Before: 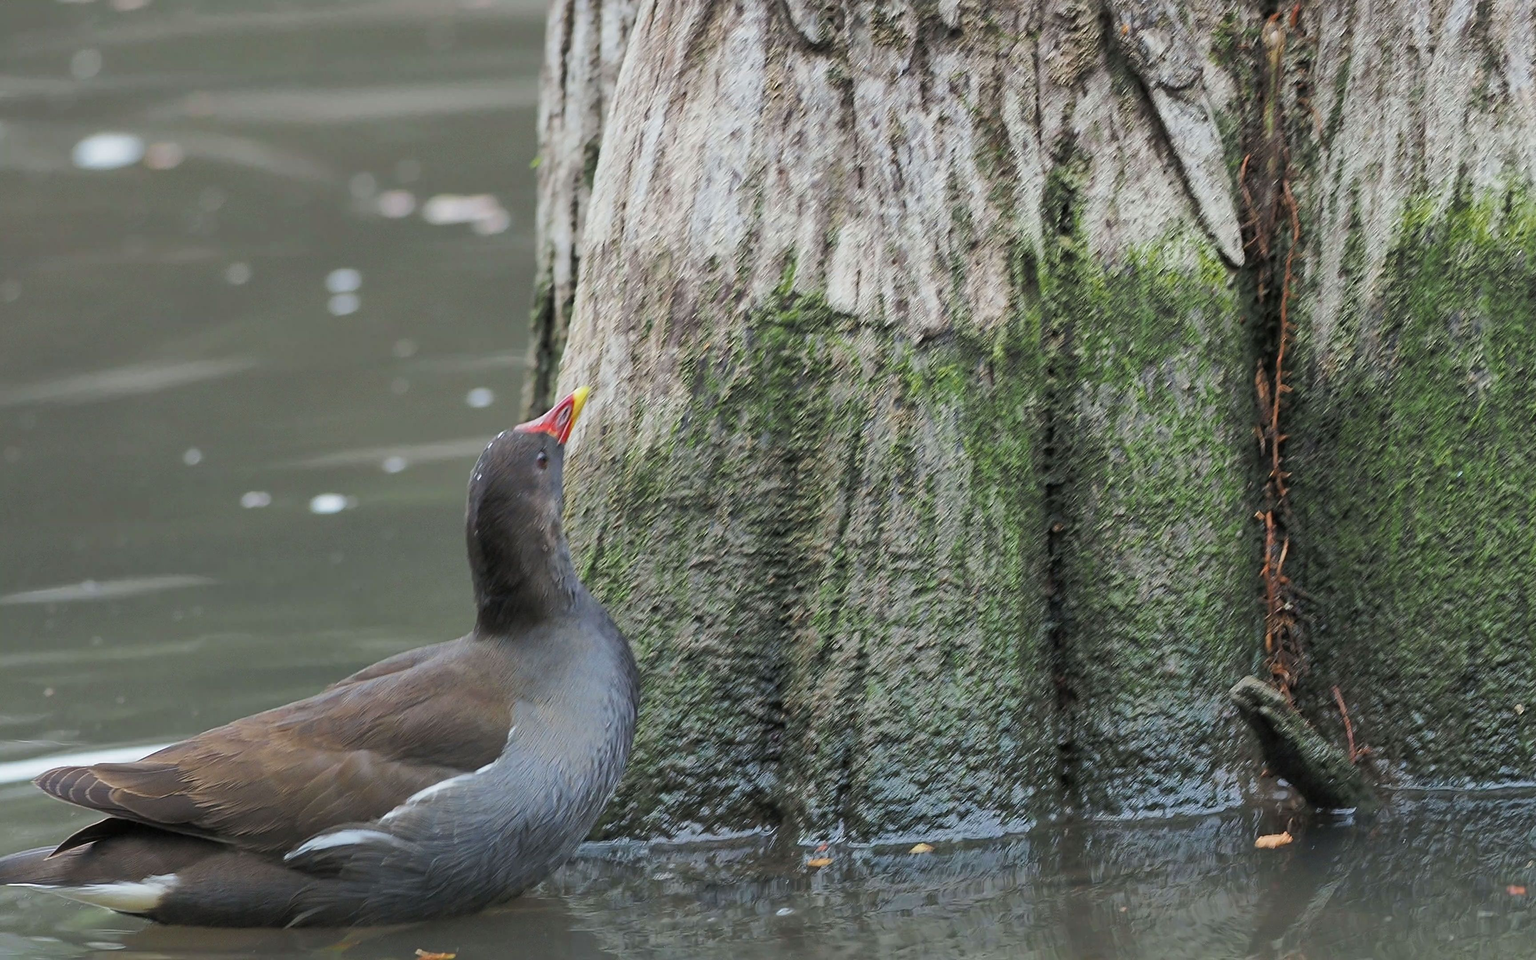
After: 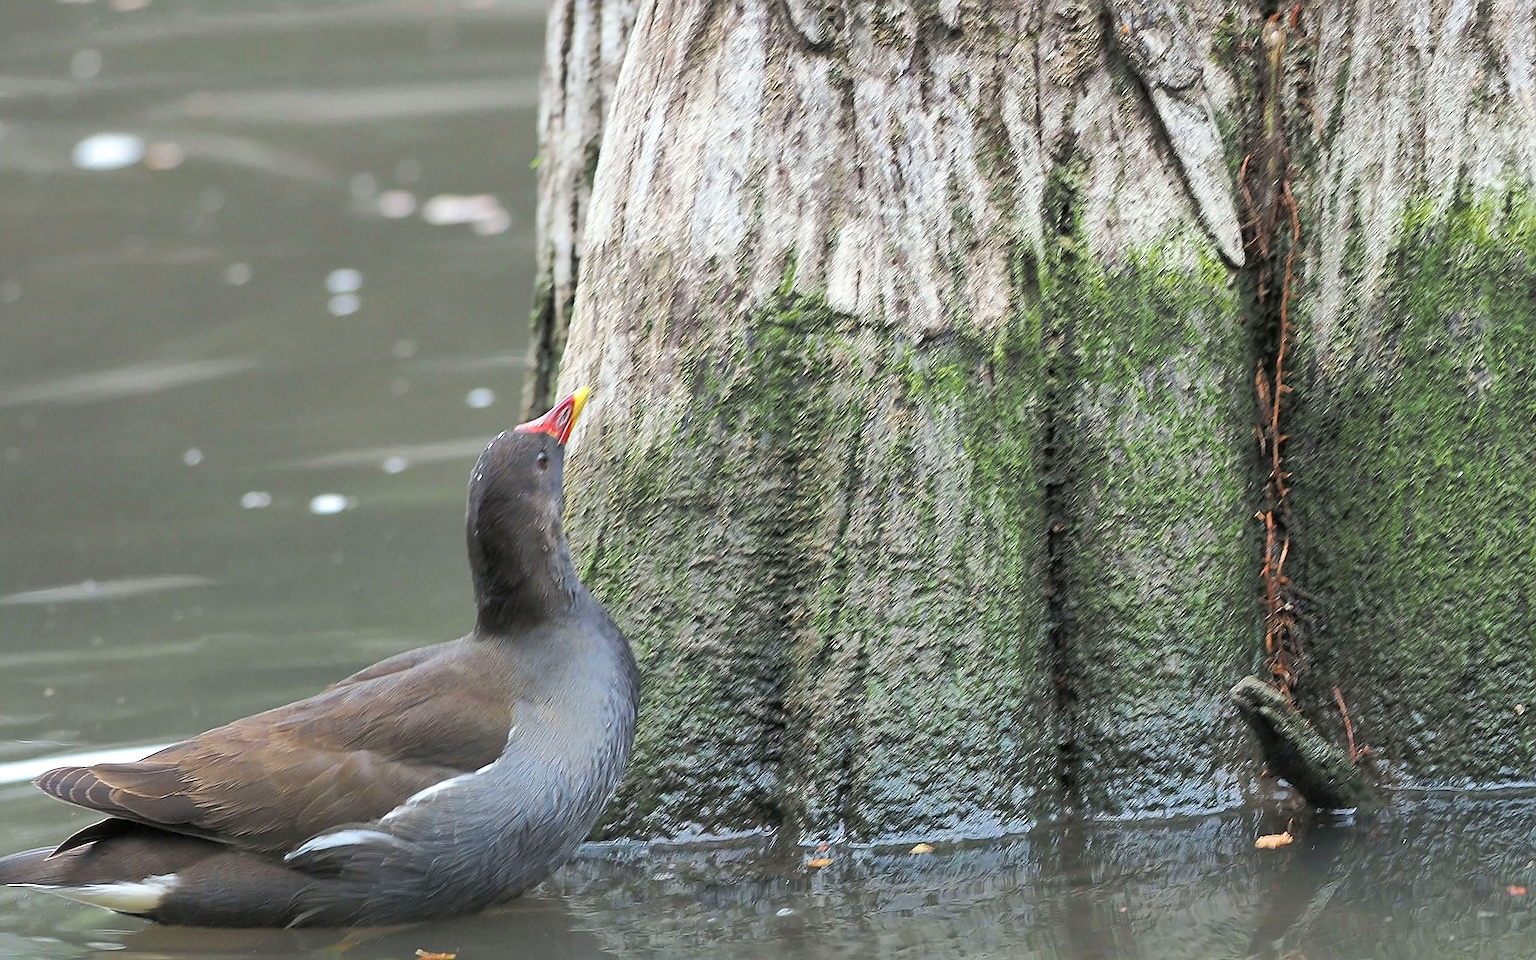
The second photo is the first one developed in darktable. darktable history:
exposure: black level correction 0.001, exposure 0.498 EV, compensate highlight preservation false
sharpen: radius 1.348, amount 1.25, threshold 0.758
